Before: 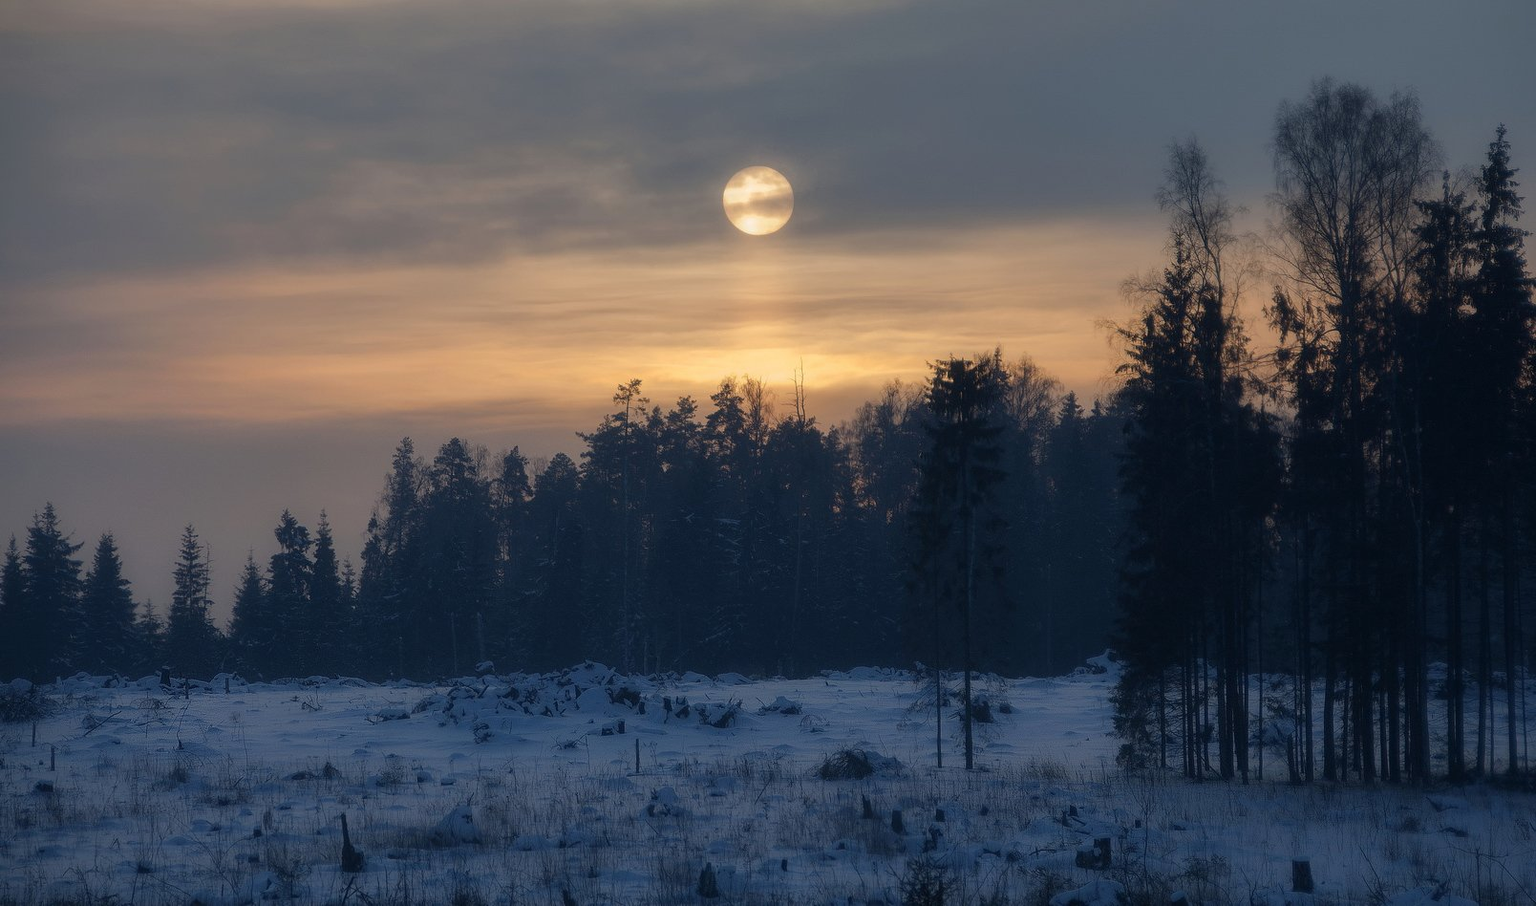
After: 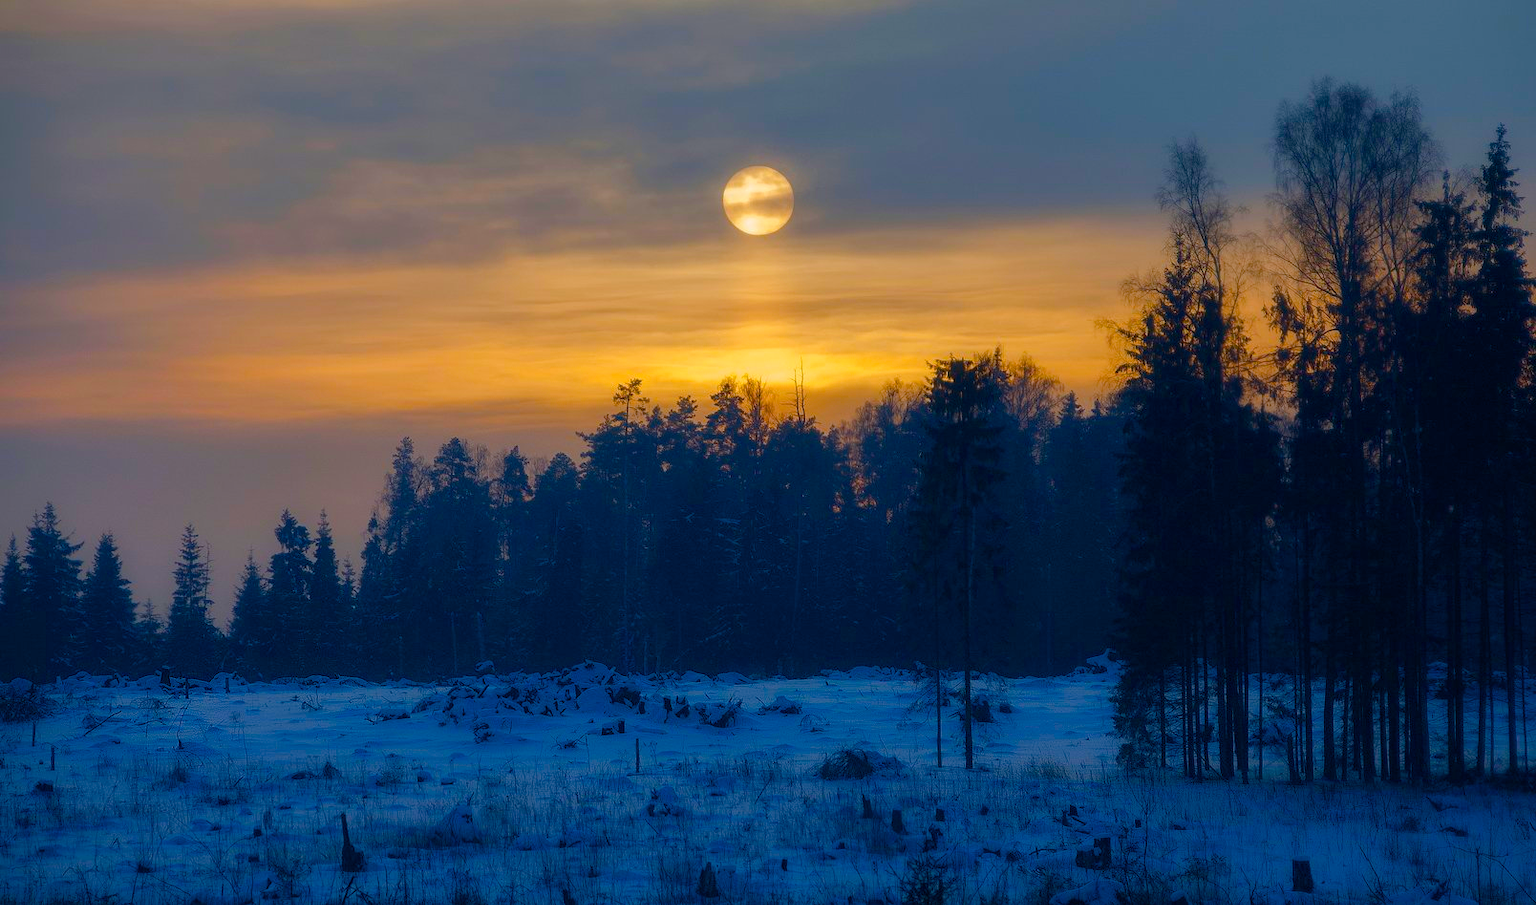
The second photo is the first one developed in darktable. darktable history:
color balance rgb: linear chroma grading › global chroma 24.542%, perceptual saturation grading › global saturation 20%, perceptual saturation grading › highlights -25.355%, perceptual saturation grading › shadows 50.41%, global vibrance 50.558%
